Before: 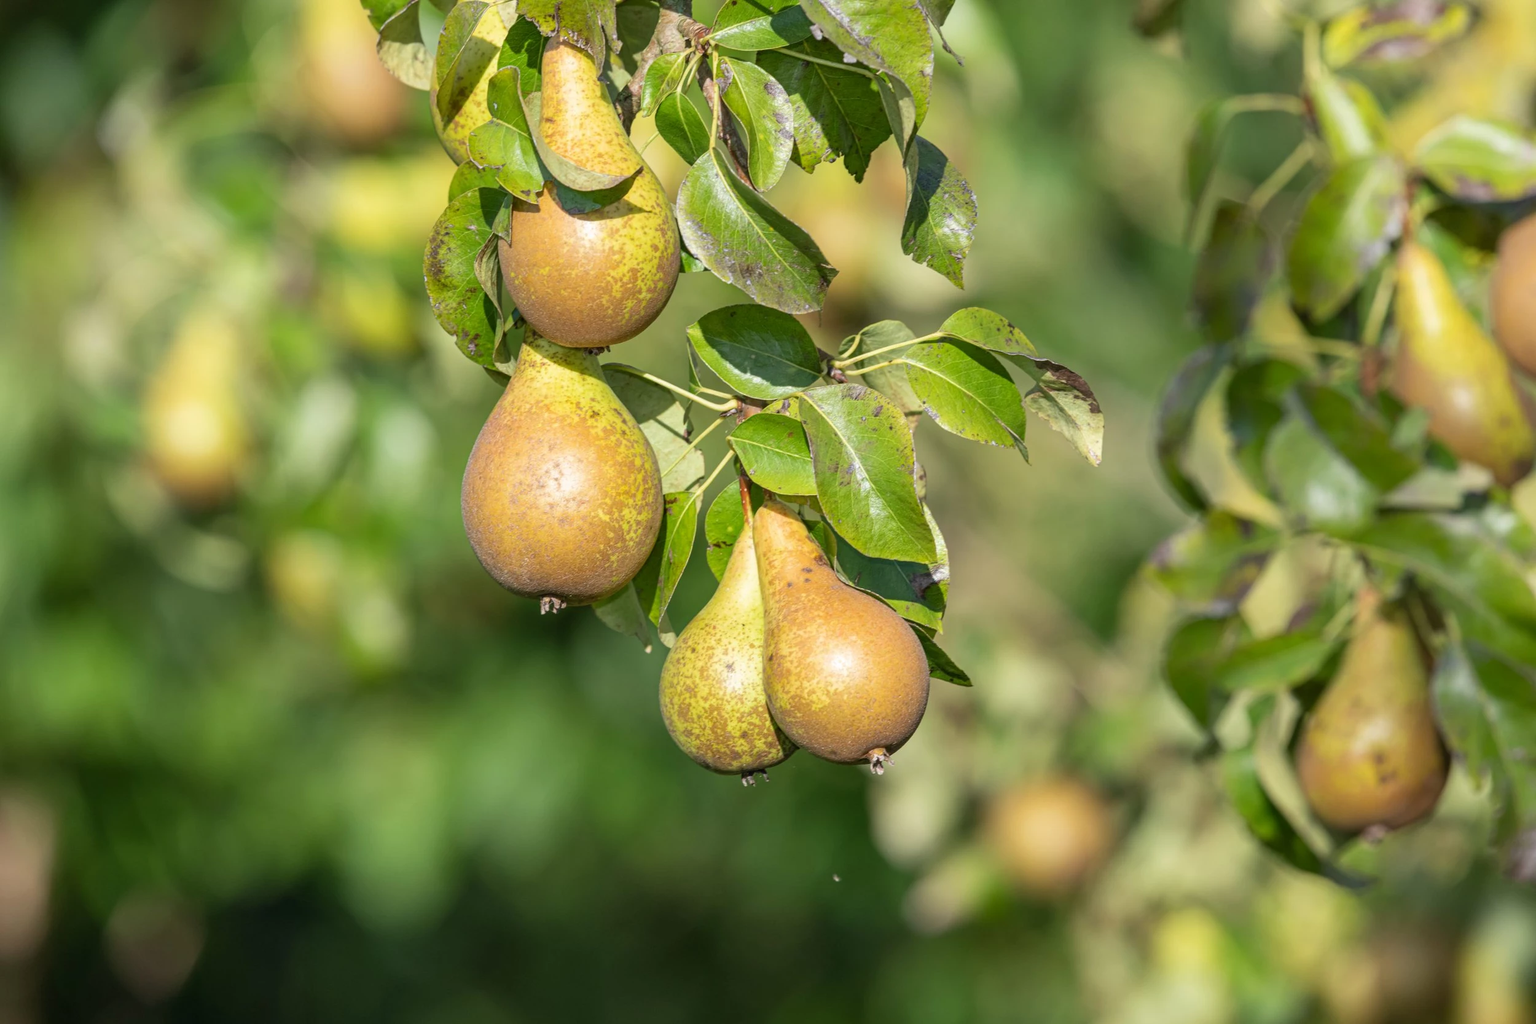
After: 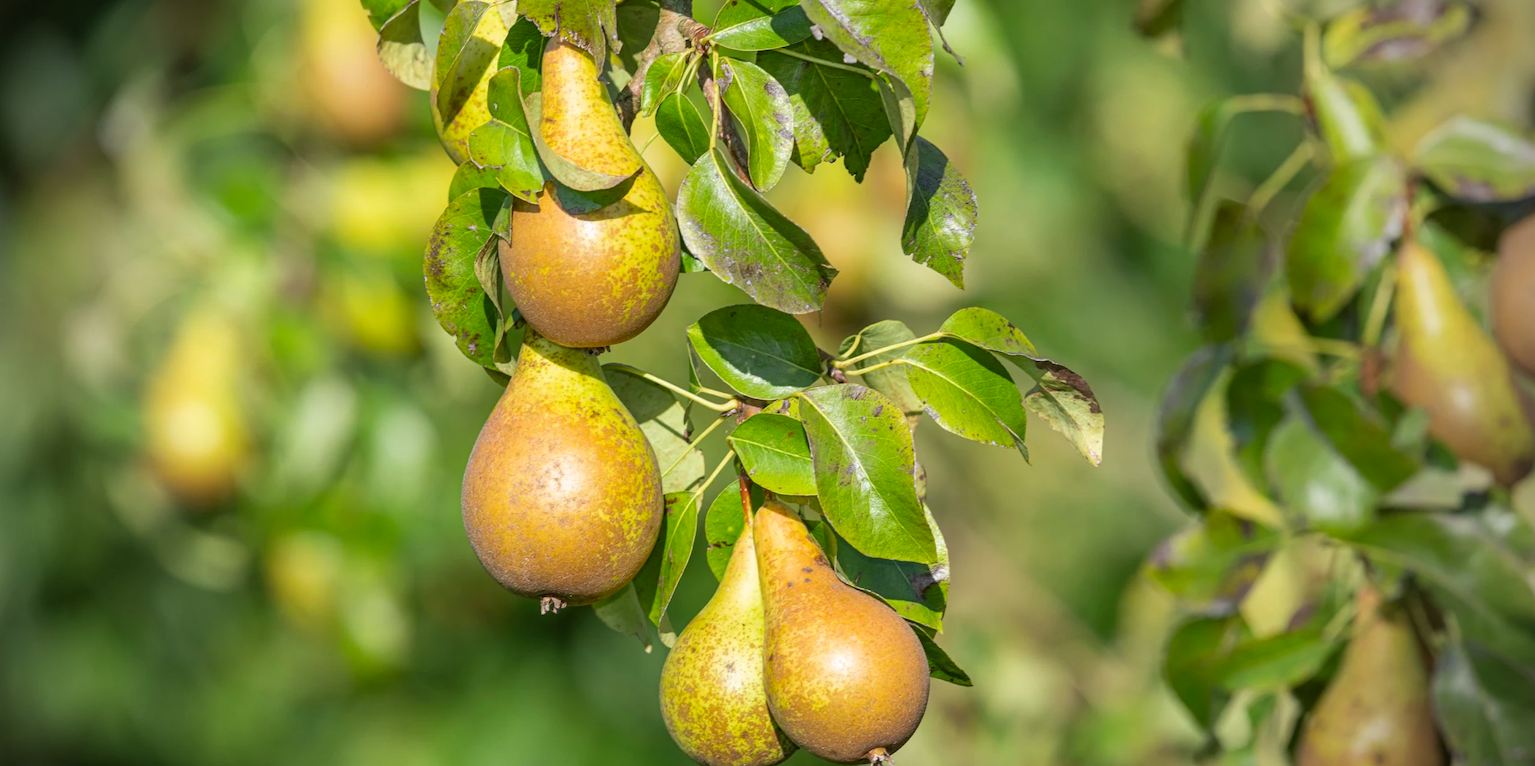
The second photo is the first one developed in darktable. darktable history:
crop: bottom 24.967%
color zones: curves: ch1 [(0.25, 0.61) (0.75, 0.248)]
vignetting: fall-off start 75%, brightness -0.692, width/height ratio 1.084
